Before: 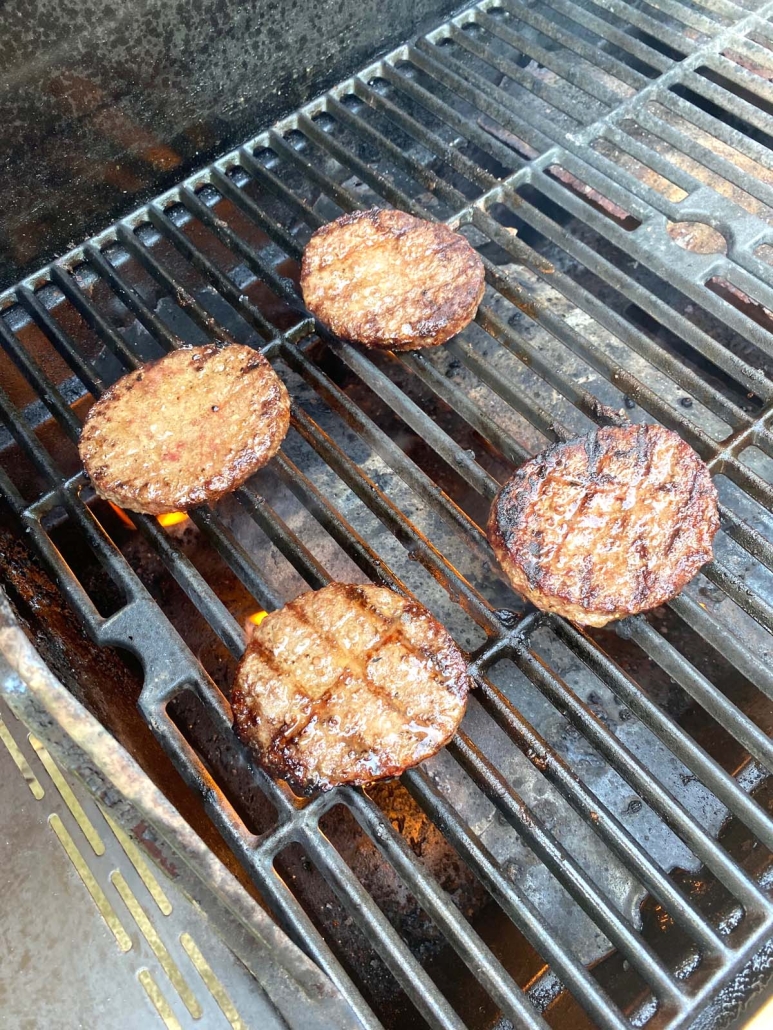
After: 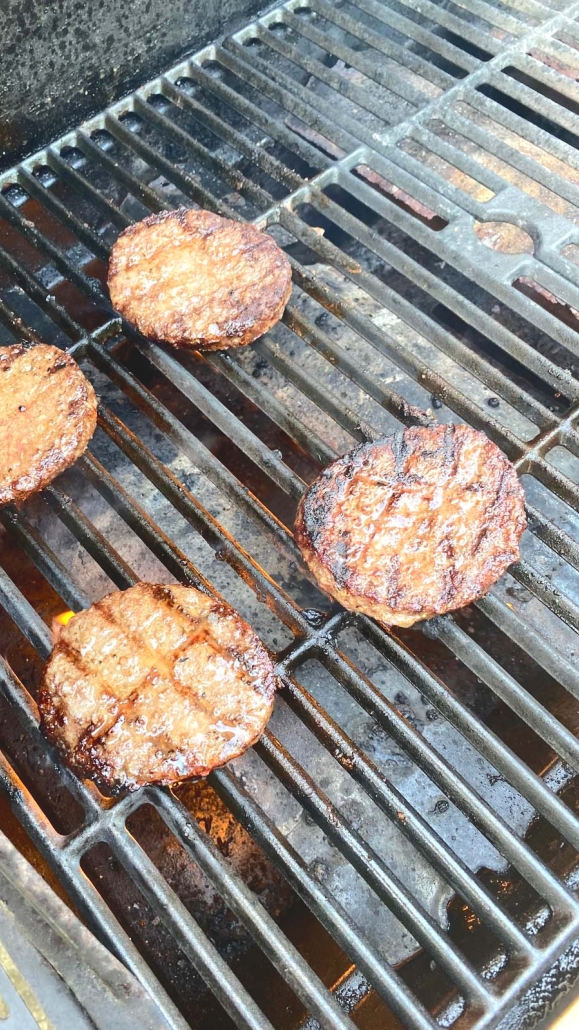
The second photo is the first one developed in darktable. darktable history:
tone curve: curves: ch0 [(0, 0) (0.003, 0.1) (0.011, 0.101) (0.025, 0.11) (0.044, 0.126) (0.069, 0.14) (0.1, 0.158) (0.136, 0.18) (0.177, 0.206) (0.224, 0.243) (0.277, 0.293) (0.335, 0.36) (0.399, 0.446) (0.468, 0.537) (0.543, 0.618) (0.623, 0.694) (0.709, 0.763) (0.801, 0.836) (0.898, 0.908) (1, 1)], color space Lab, independent channels, preserve colors none
crop and rotate: left 24.974%
